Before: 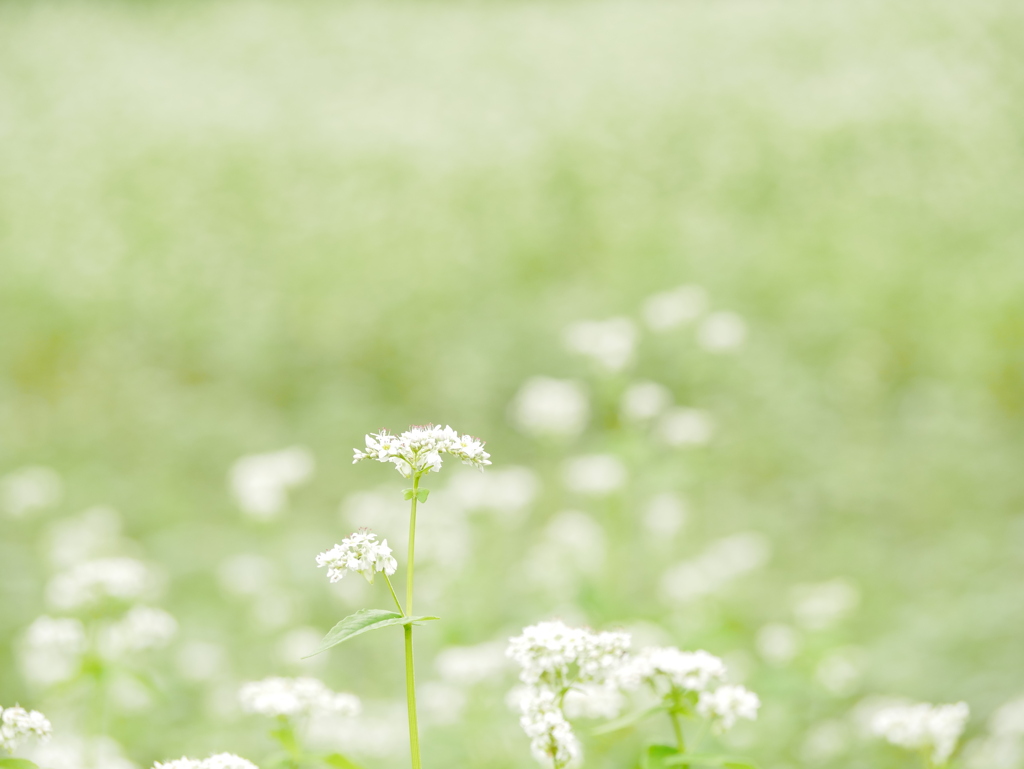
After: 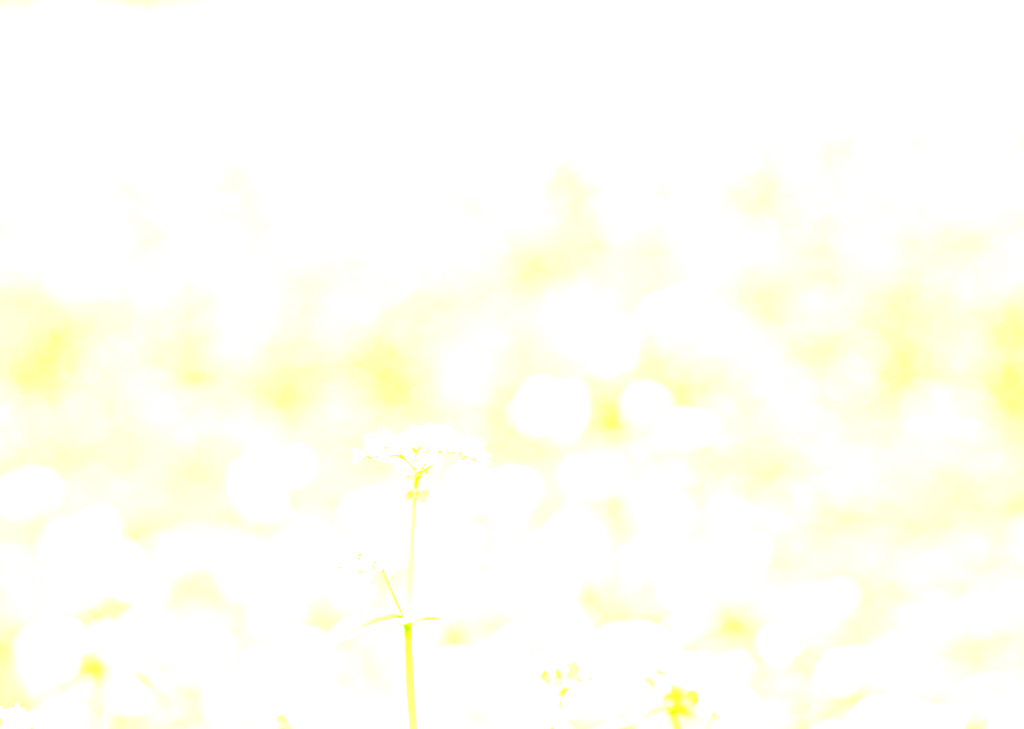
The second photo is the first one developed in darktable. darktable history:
exposure: black level correction 0, exposure 1.739 EV, compensate exposure bias true, compensate highlight preservation false
crop and rotate: top 0.012%, bottom 5.109%
